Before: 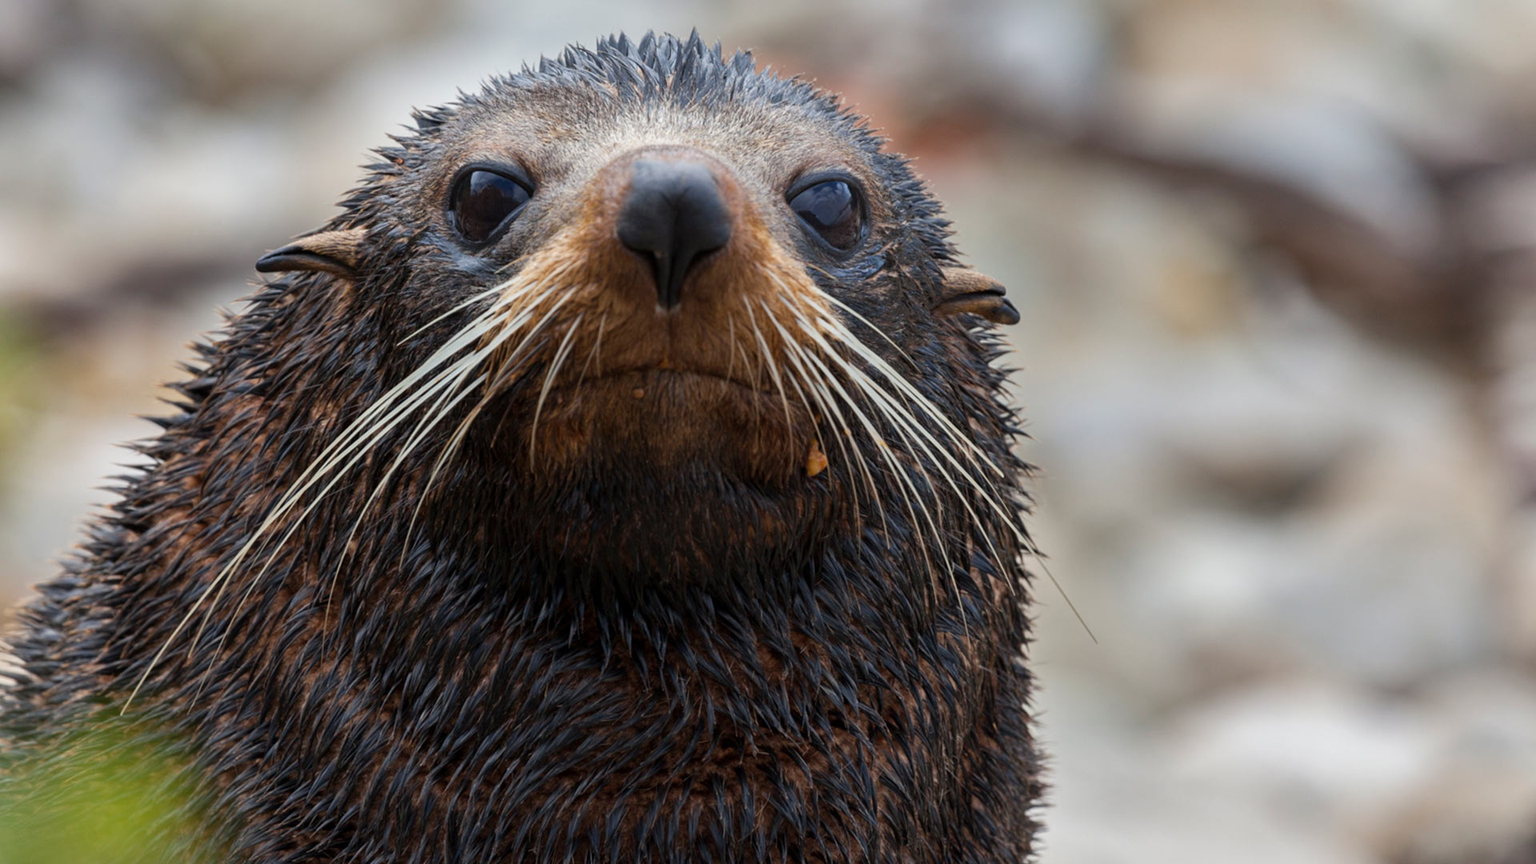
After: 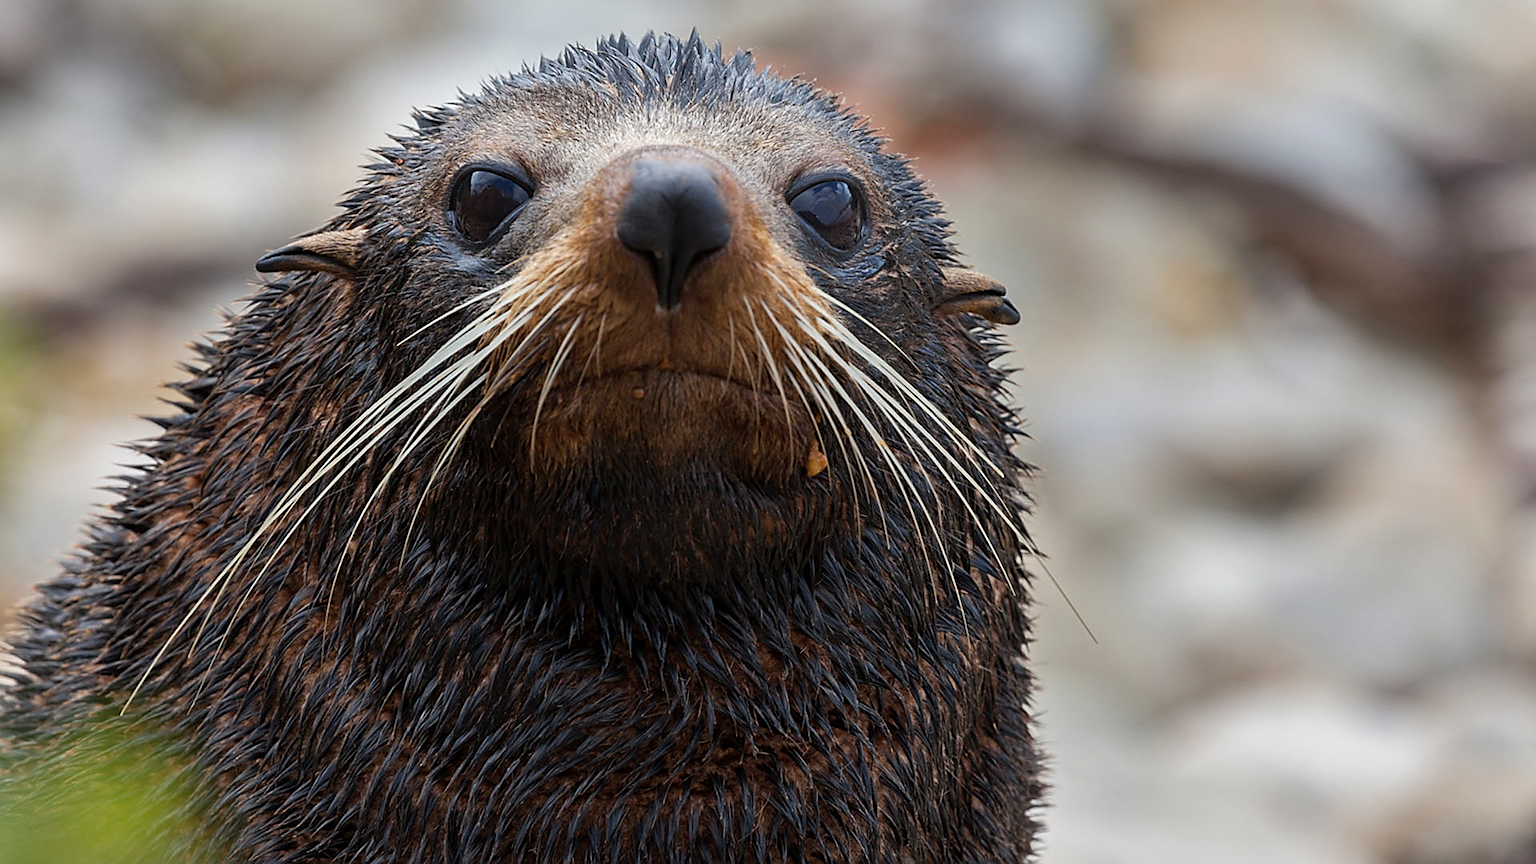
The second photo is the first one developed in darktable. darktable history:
sharpen: radius 1.4, amount 1.25, threshold 0.7
tone equalizer: on, module defaults
